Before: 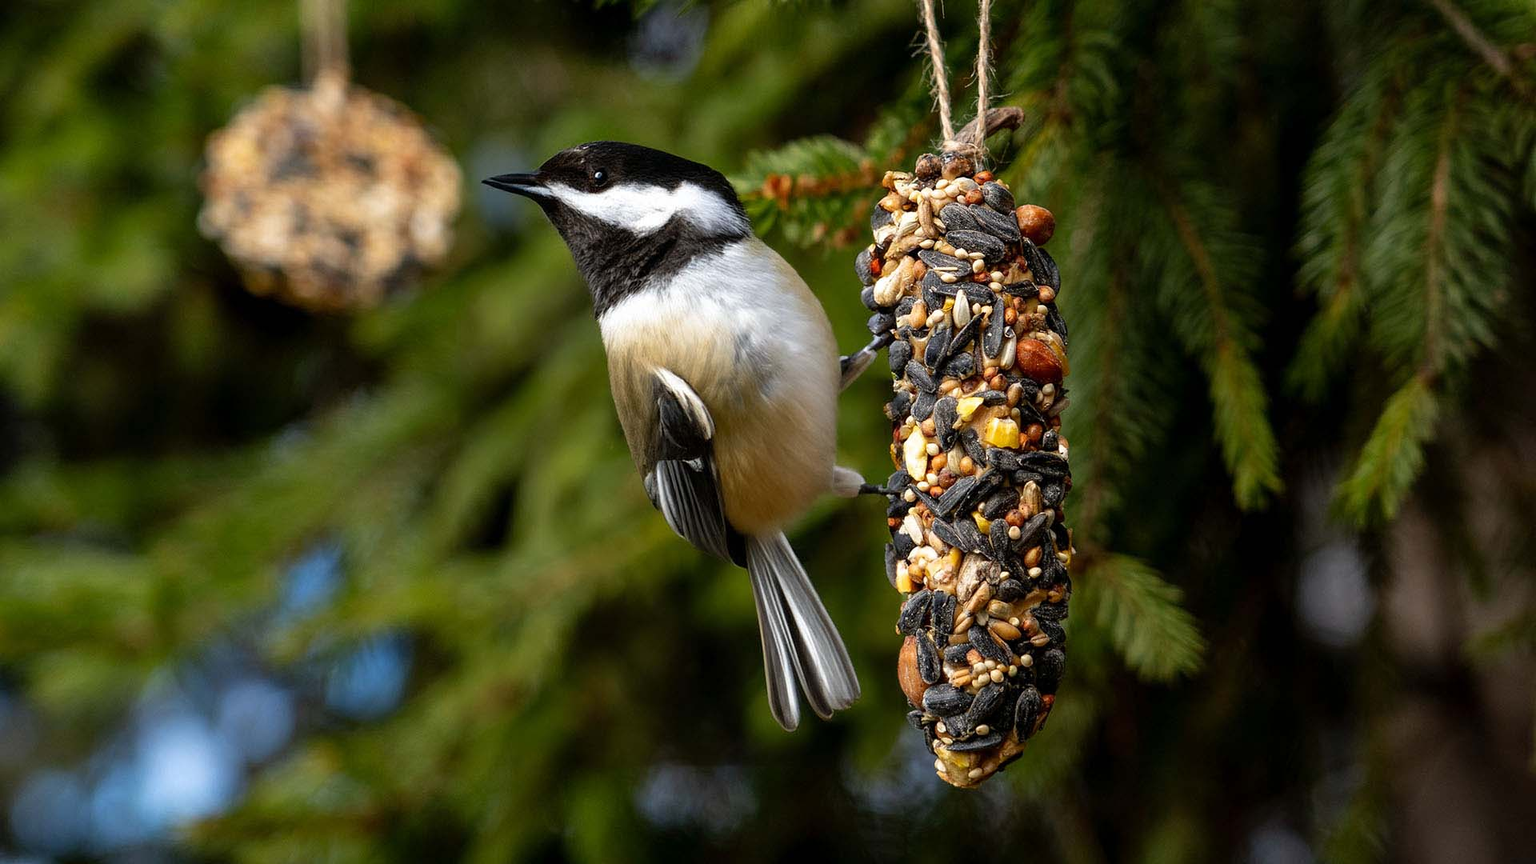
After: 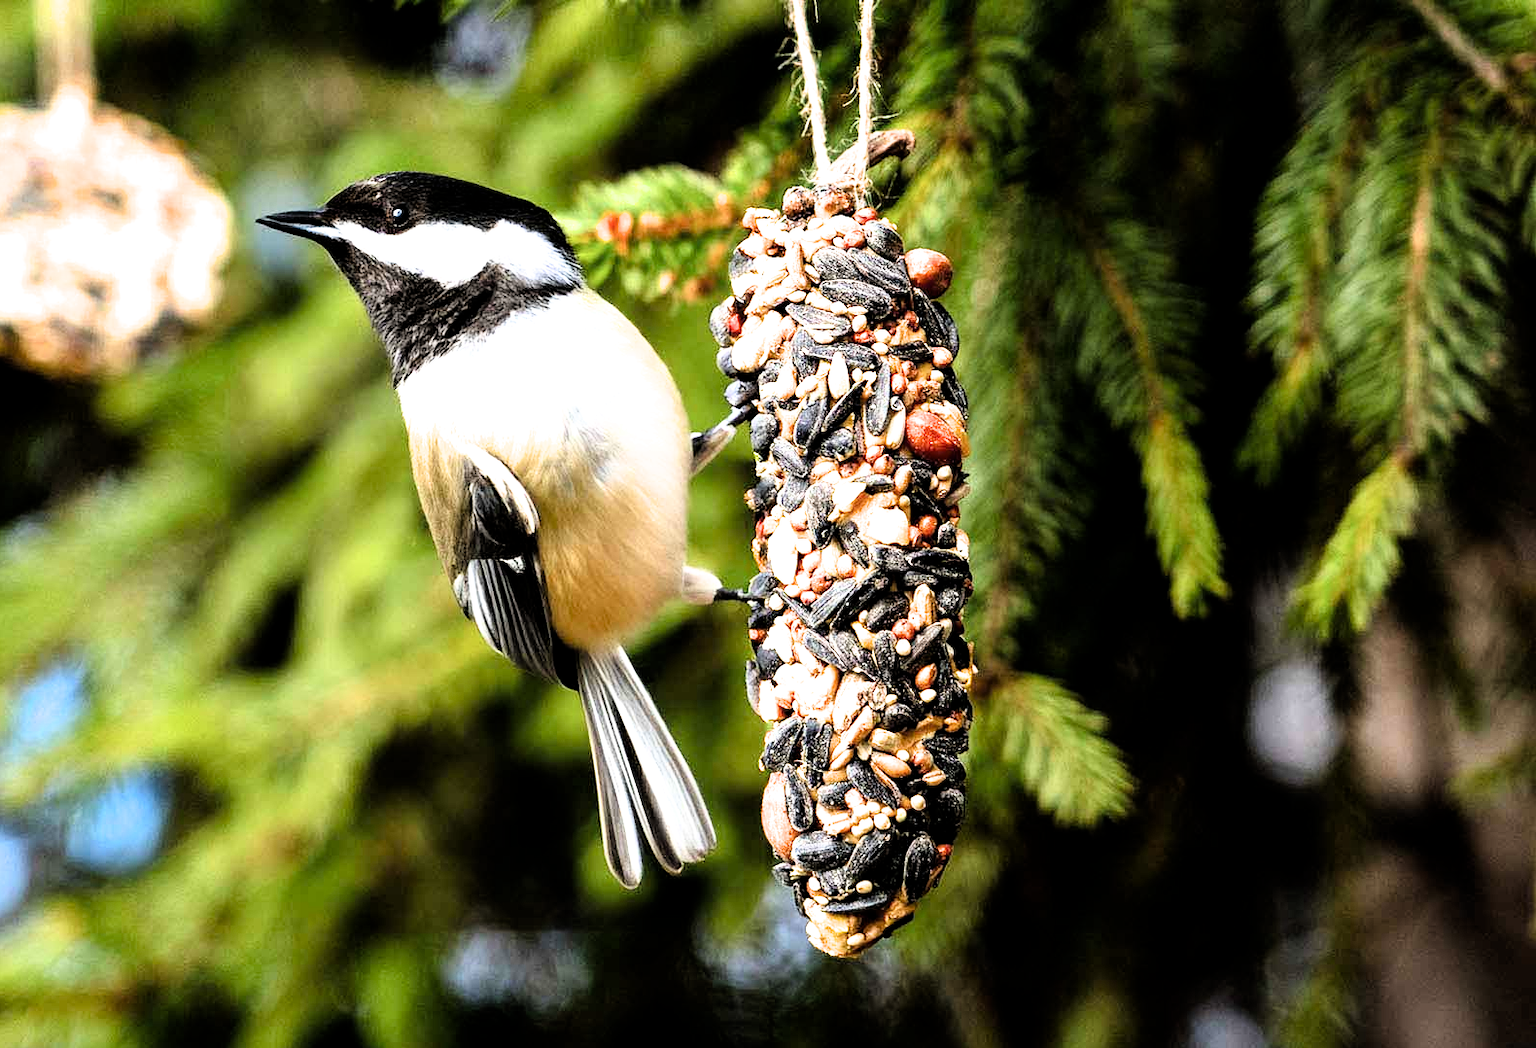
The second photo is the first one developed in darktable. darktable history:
crop: left 17.673%, bottom 0.032%
filmic rgb: black relative exposure -8.71 EV, white relative exposure 2.72 EV, target black luminance 0%, hardness 6.27, latitude 77.36%, contrast 1.326, shadows ↔ highlights balance -0.335%
exposure: black level correction 0, exposure 1.702 EV, compensate highlight preservation false
tone curve: curves: ch0 [(0, 0) (0.004, 0.002) (0.02, 0.013) (0.218, 0.218) (0.664, 0.718) (0.832, 0.873) (1, 1)], color space Lab, linked channels, preserve colors none
